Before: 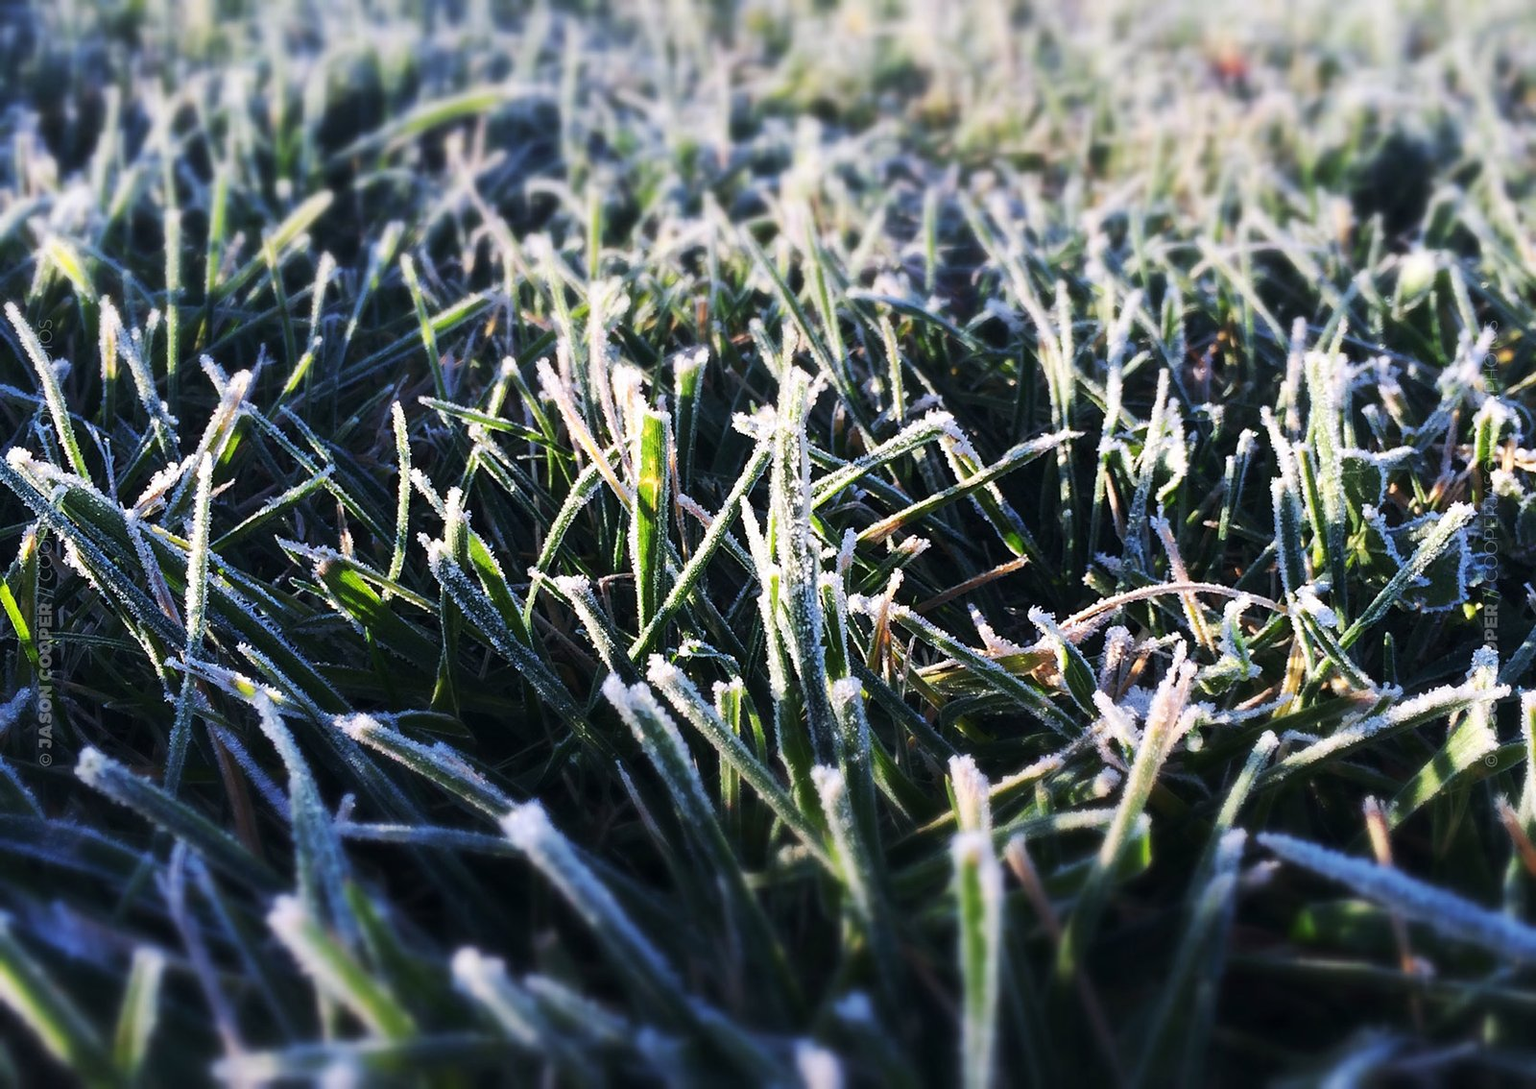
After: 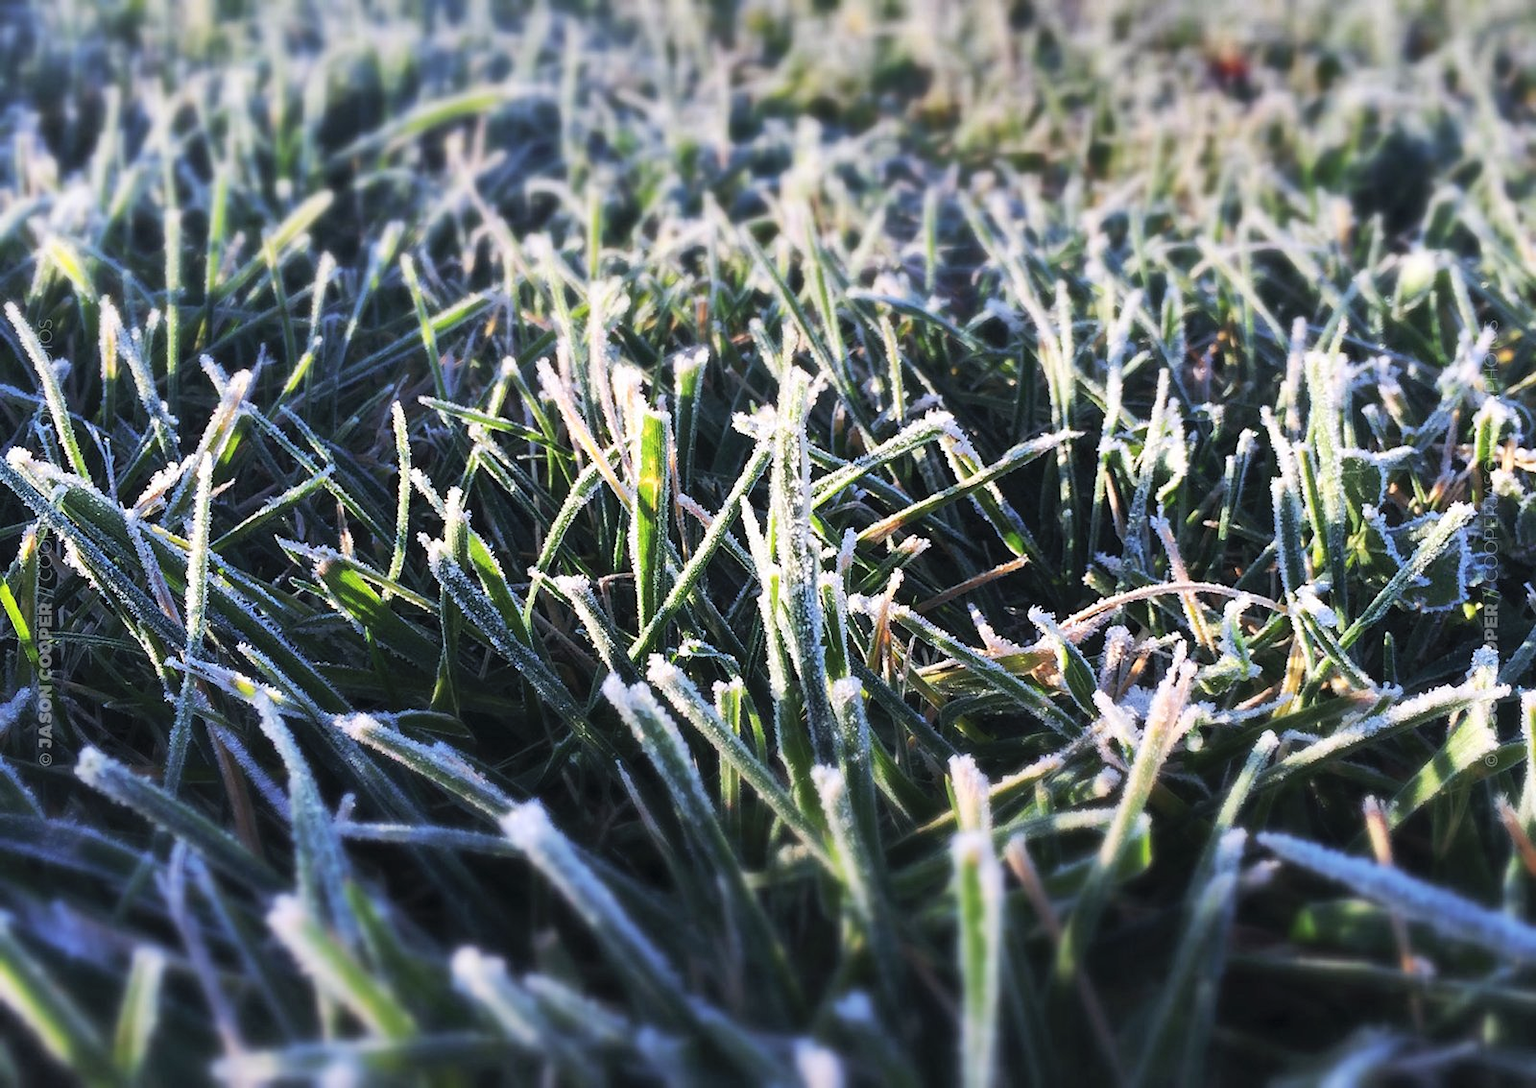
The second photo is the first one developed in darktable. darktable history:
shadows and highlights: shadows 24.5, highlights -78.15, soften with gaussian
contrast brightness saturation: brightness 0.13
